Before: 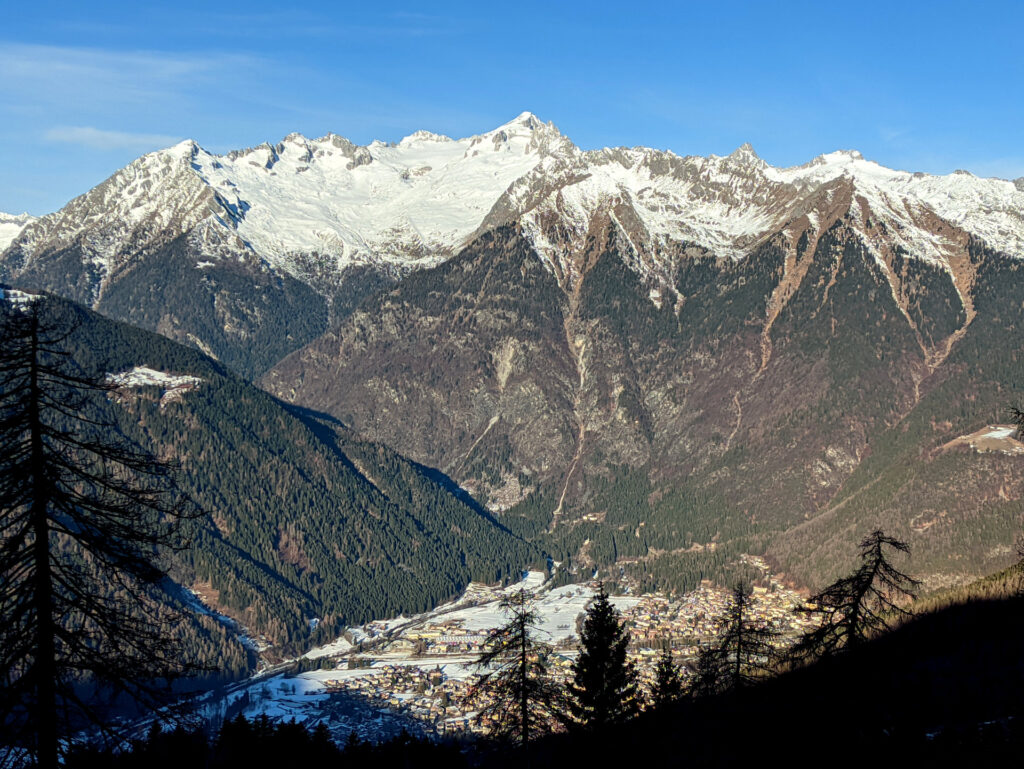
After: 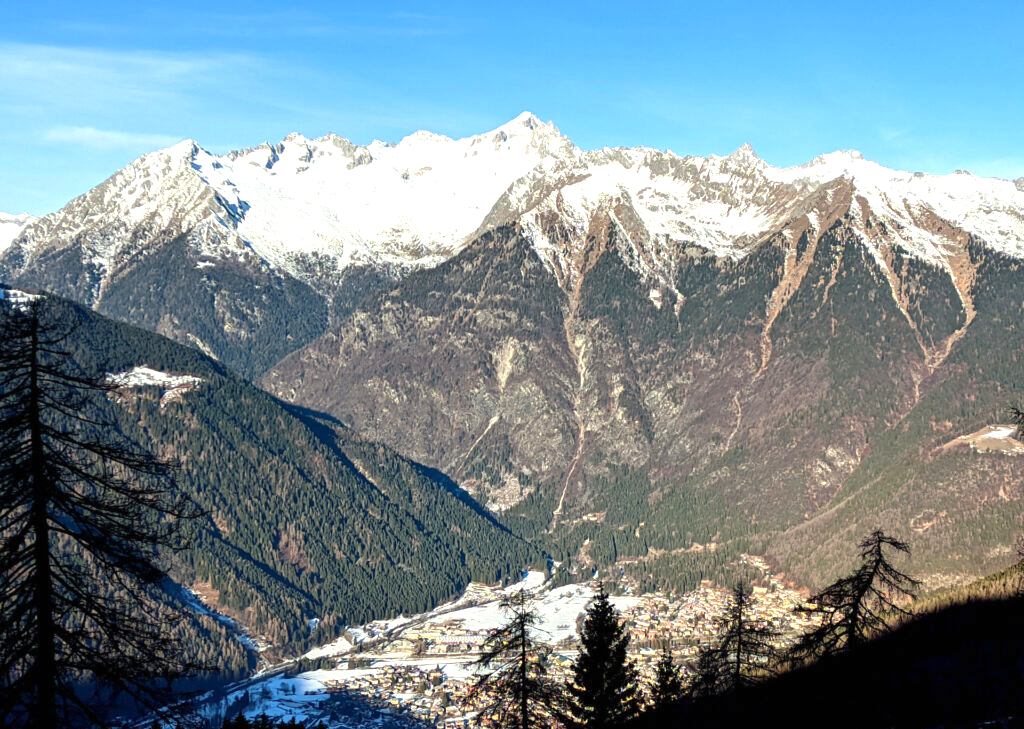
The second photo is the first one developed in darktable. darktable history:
exposure: black level correction 0, exposure 0.691 EV, compensate highlight preservation false
crop and rotate: top 0.001%, bottom 5.088%
contrast brightness saturation: contrast 0.046
